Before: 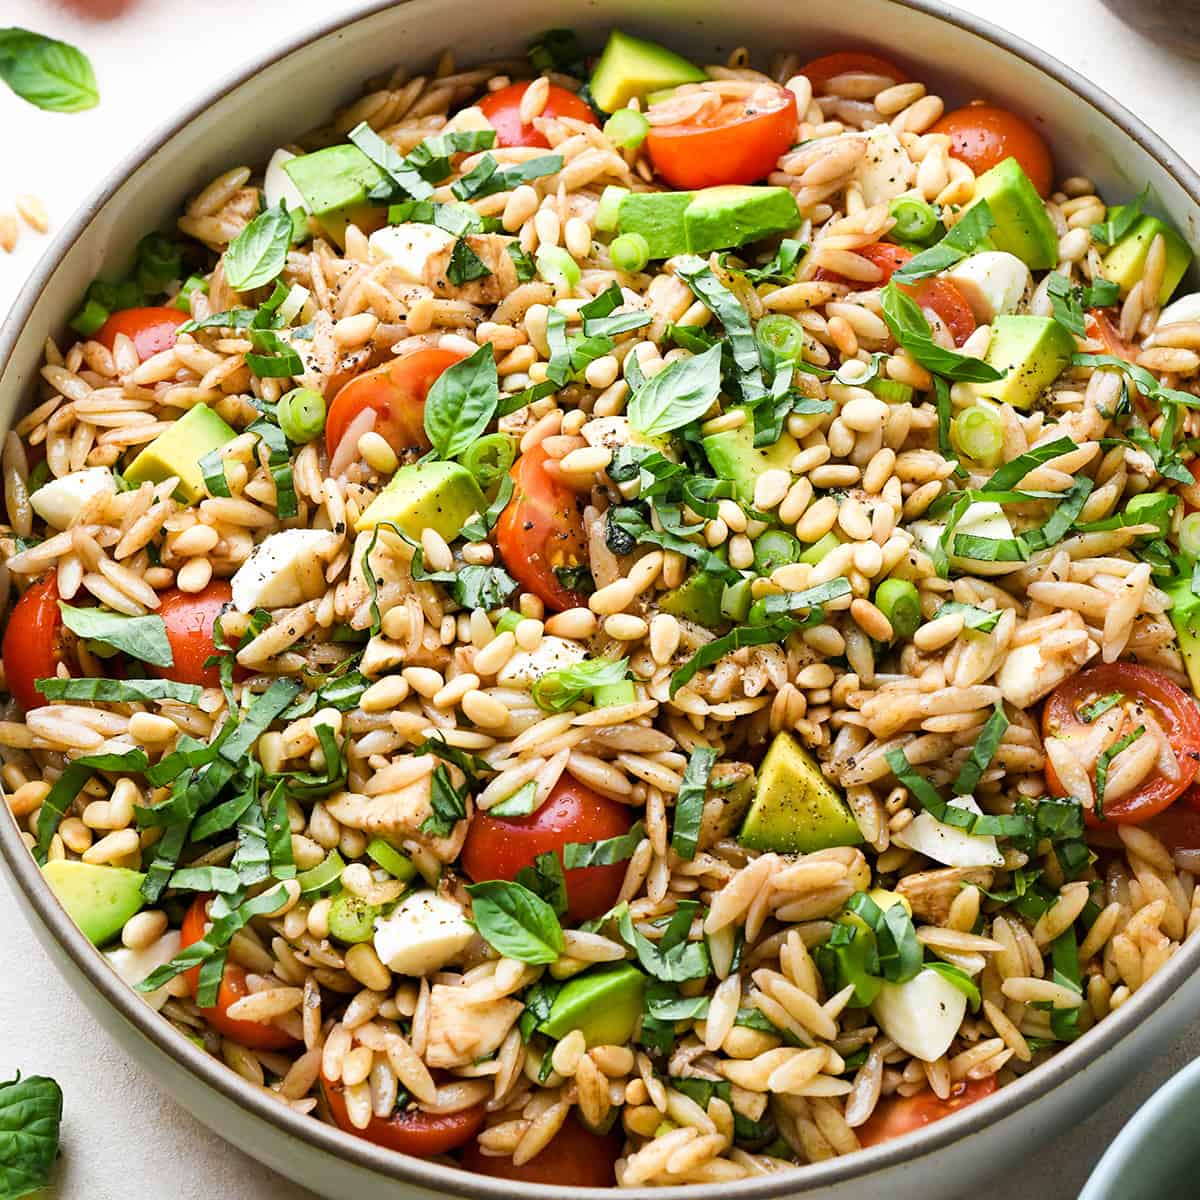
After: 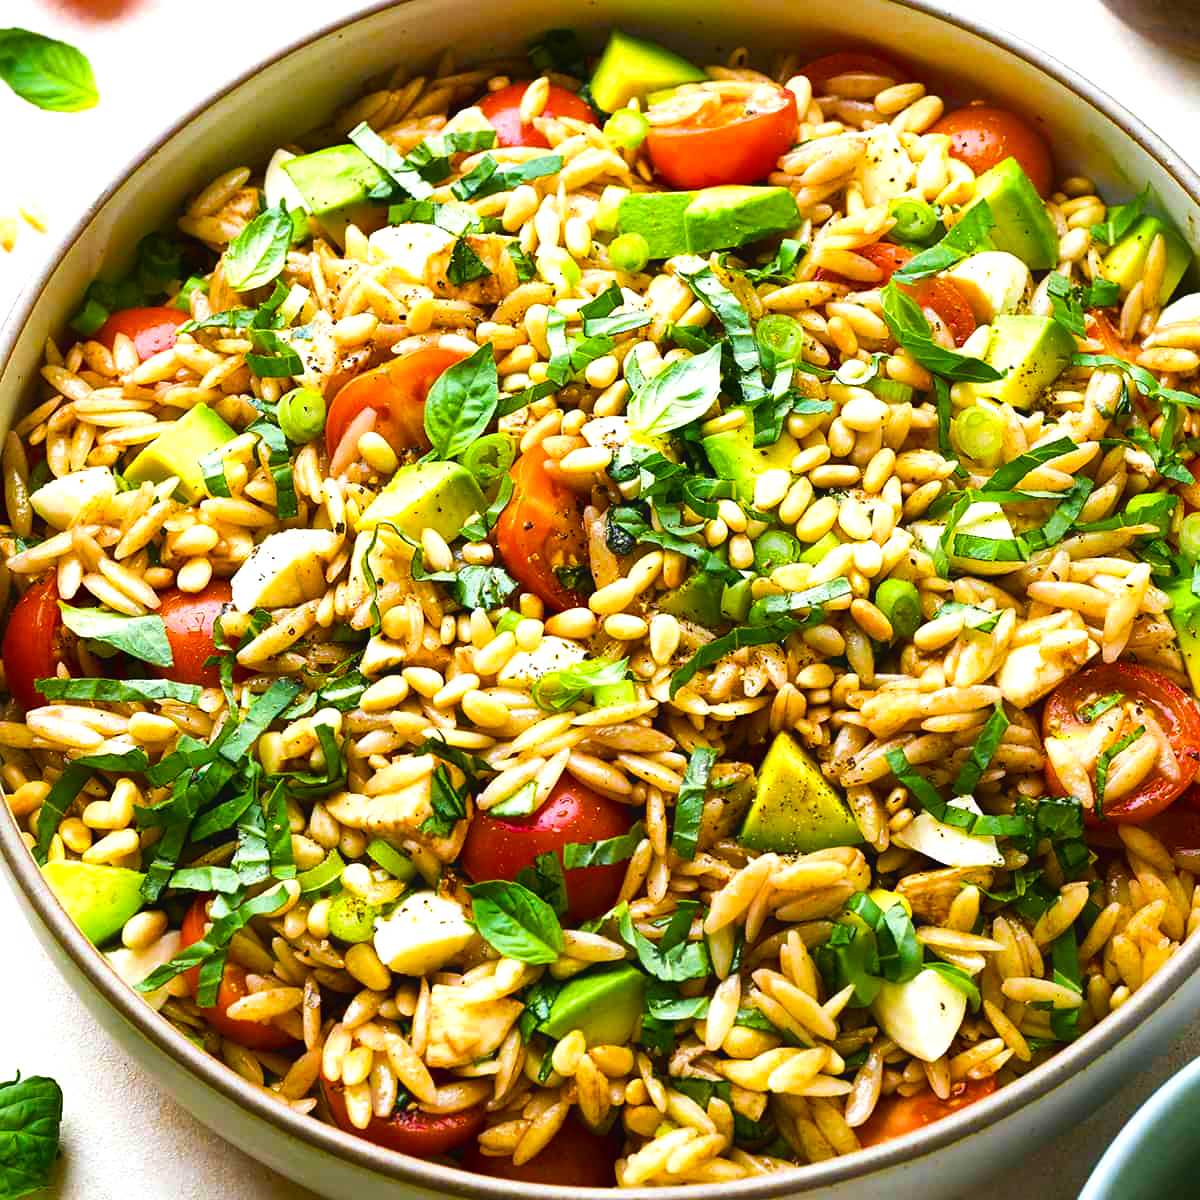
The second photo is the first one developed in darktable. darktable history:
contrast equalizer: y [[0.5, 0.486, 0.447, 0.446, 0.489, 0.5], [0.5 ×6], [0.5 ×6], [0 ×6], [0 ×6]]
color balance rgb: linear chroma grading › global chroma 9%, perceptual saturation grading › global saturation 36%, perceptual saturation grading › shadows 35%, perceptual brilliance grading › global brilliance 15%, perceptual brilliance grading › shadows -35%, global vibrance 15%
velvia: on, module defaults
